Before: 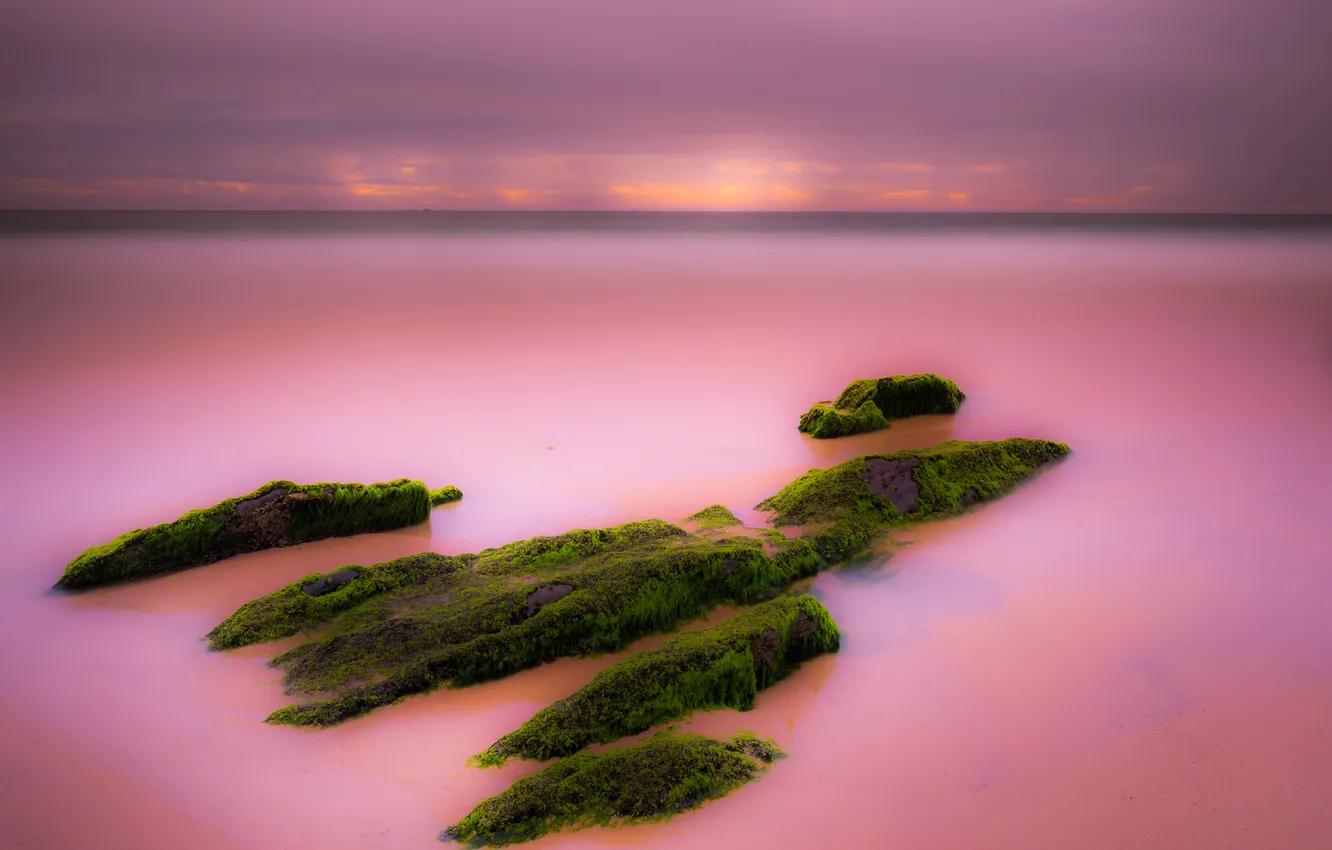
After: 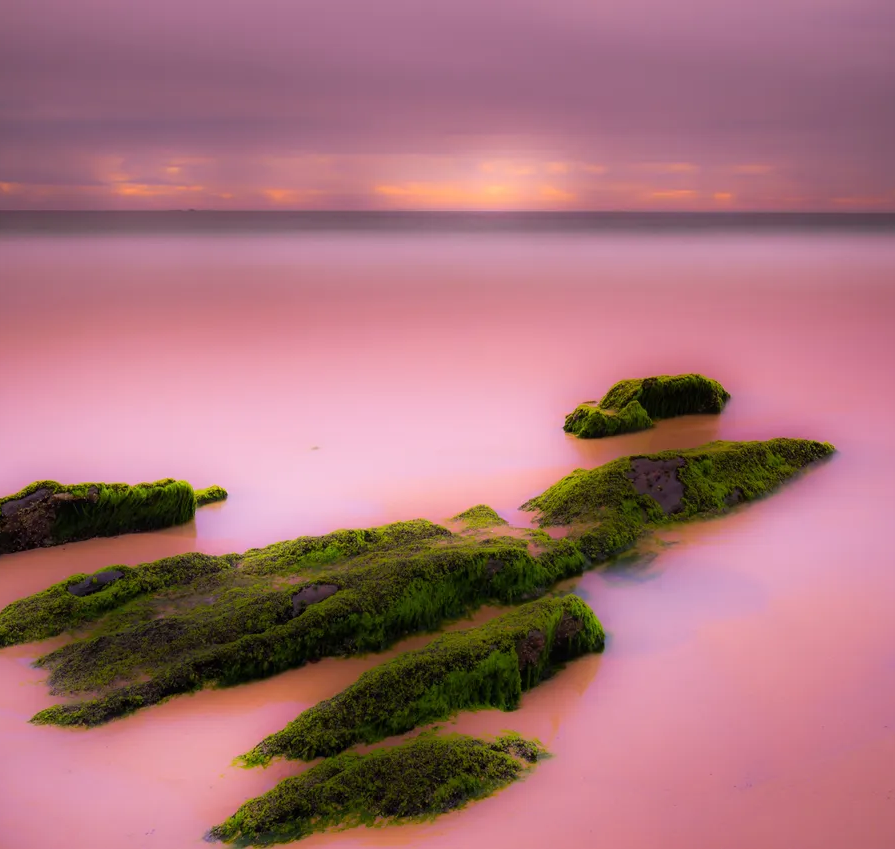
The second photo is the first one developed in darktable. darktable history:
crop and rotate: left 17.685%, right 15.068%
